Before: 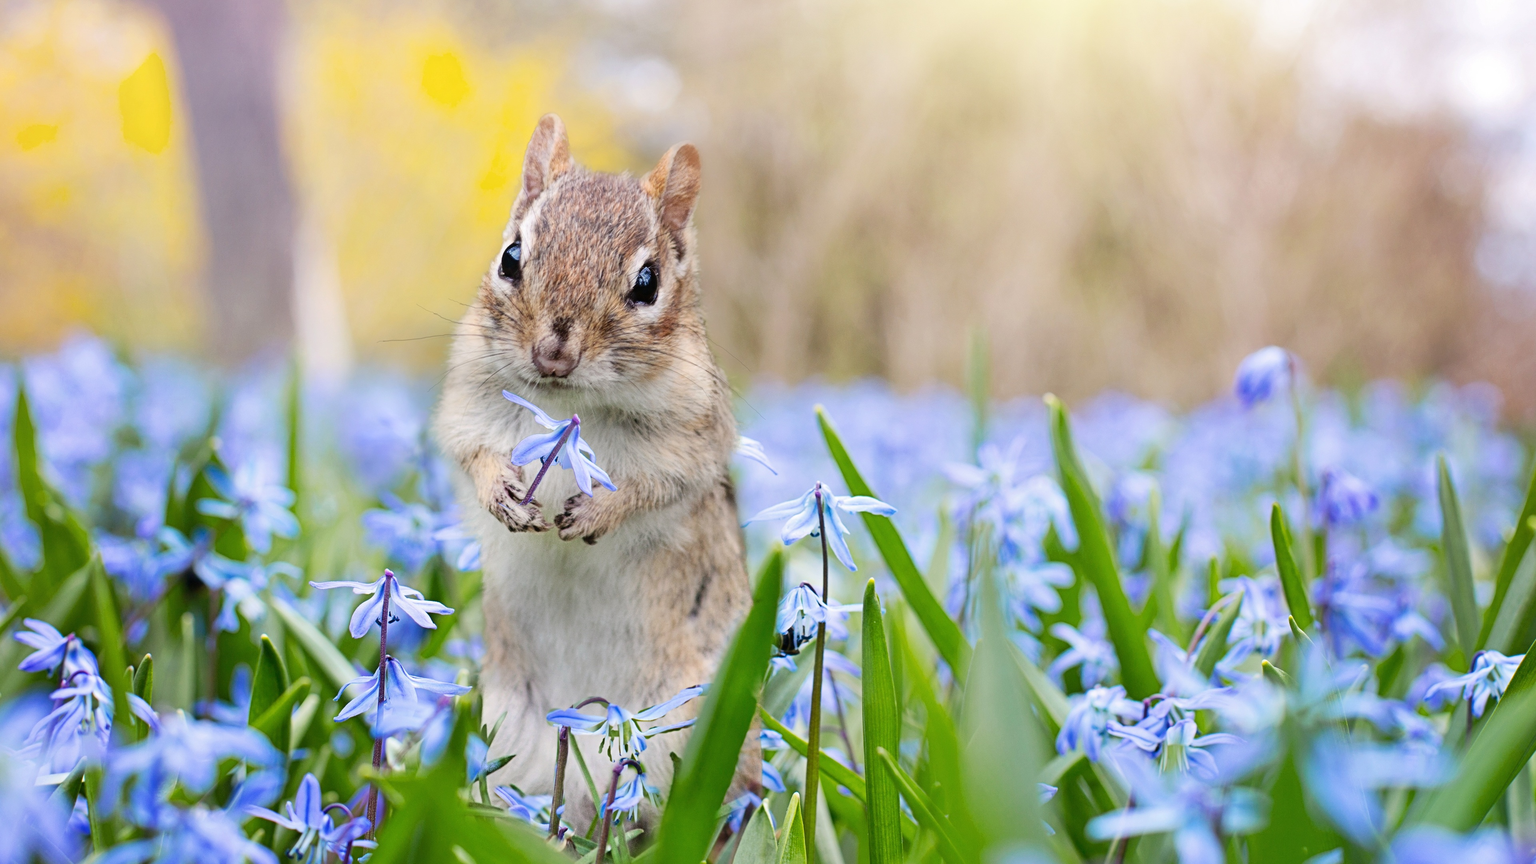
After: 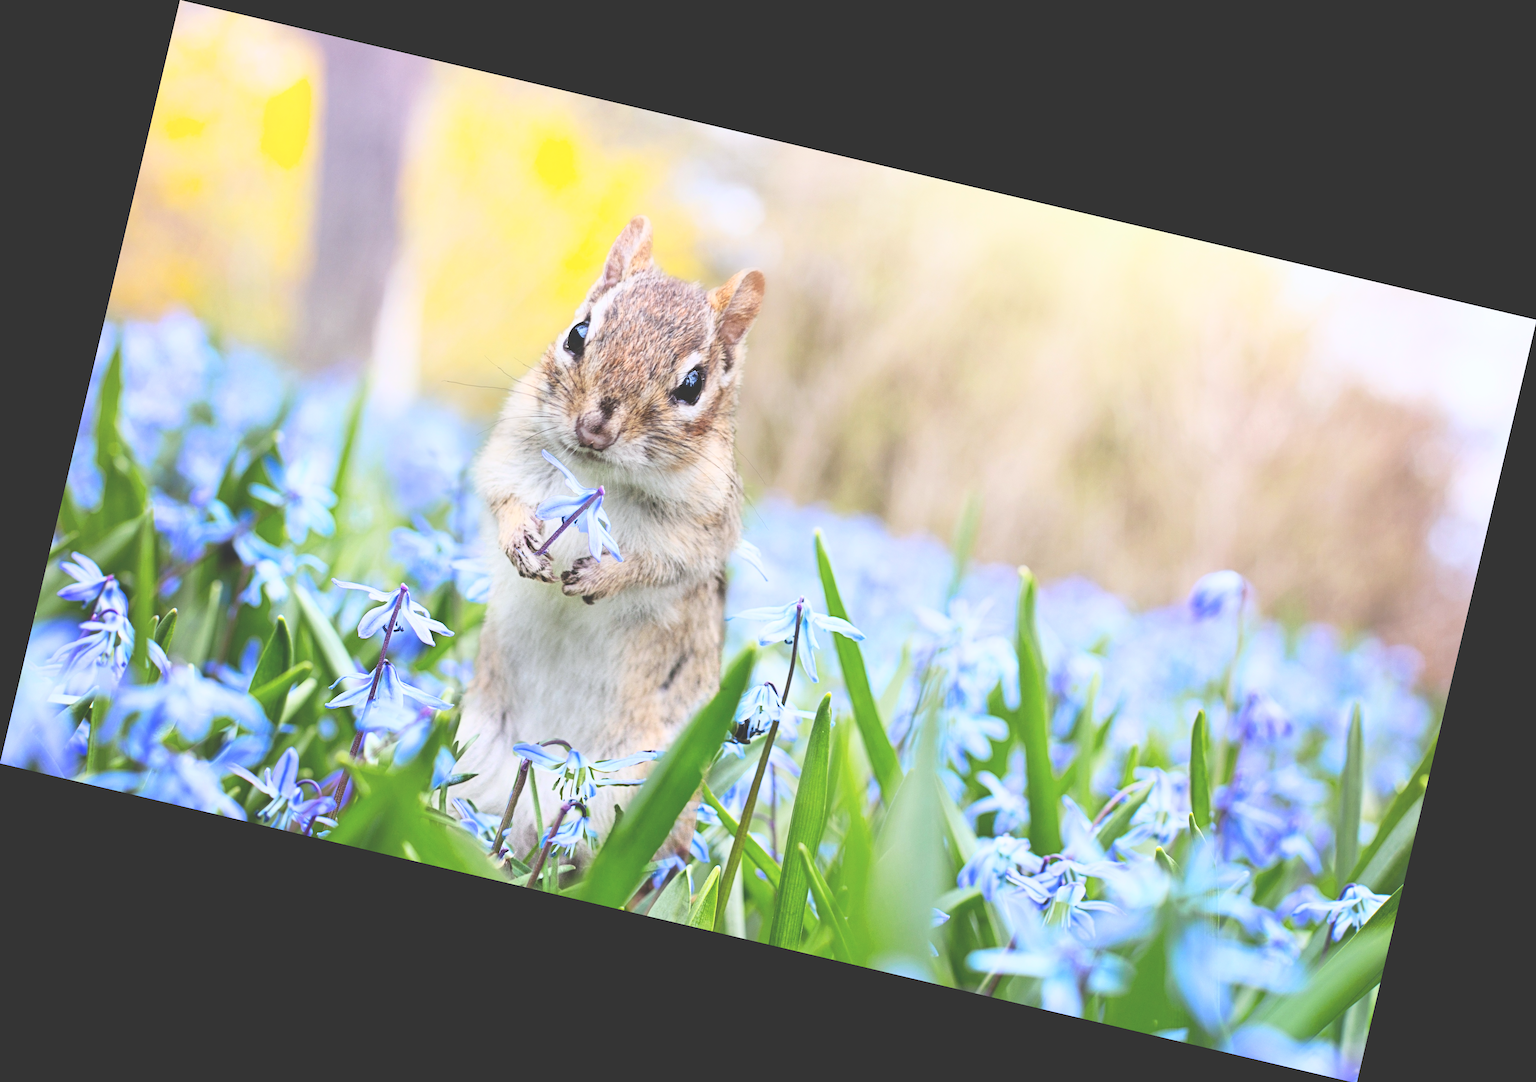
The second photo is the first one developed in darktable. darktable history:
rotate and perspective: rotation 13.27°, automatic cropping off
white balance: red 0.98, blue 1.034
base curve: curves: ch0 [(0, 0) (0.557, 0.834) (1, 1)]
exposure: black level correction -0.025, exposure -0.117 EV, compensate highlight preservation false
